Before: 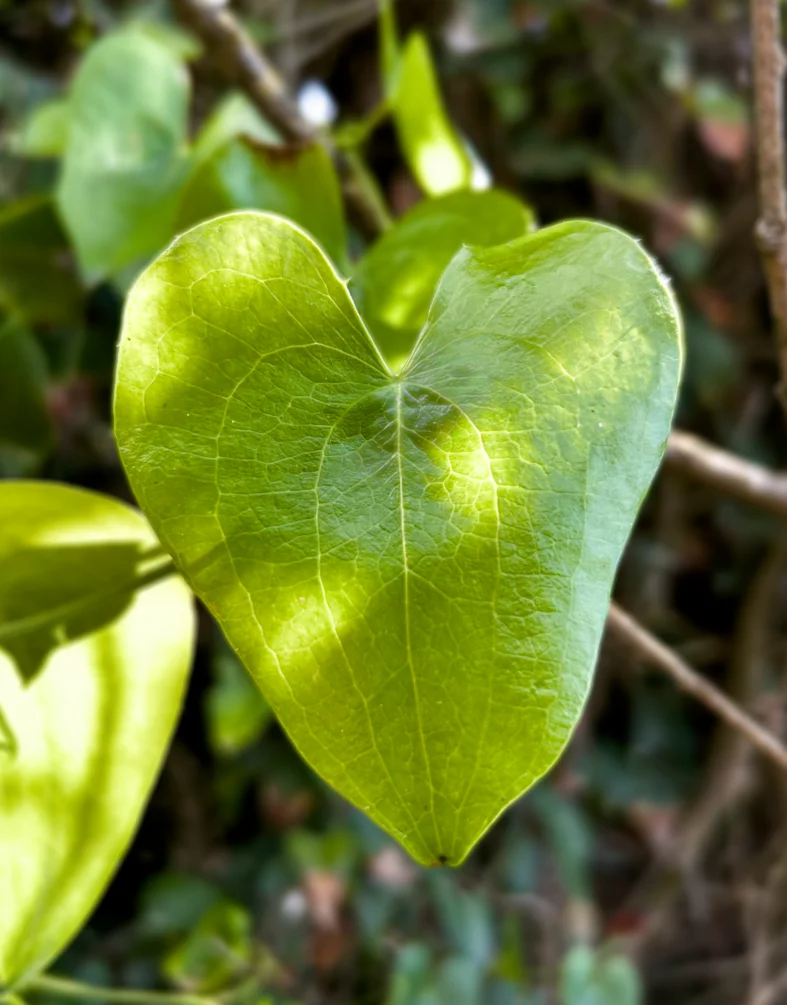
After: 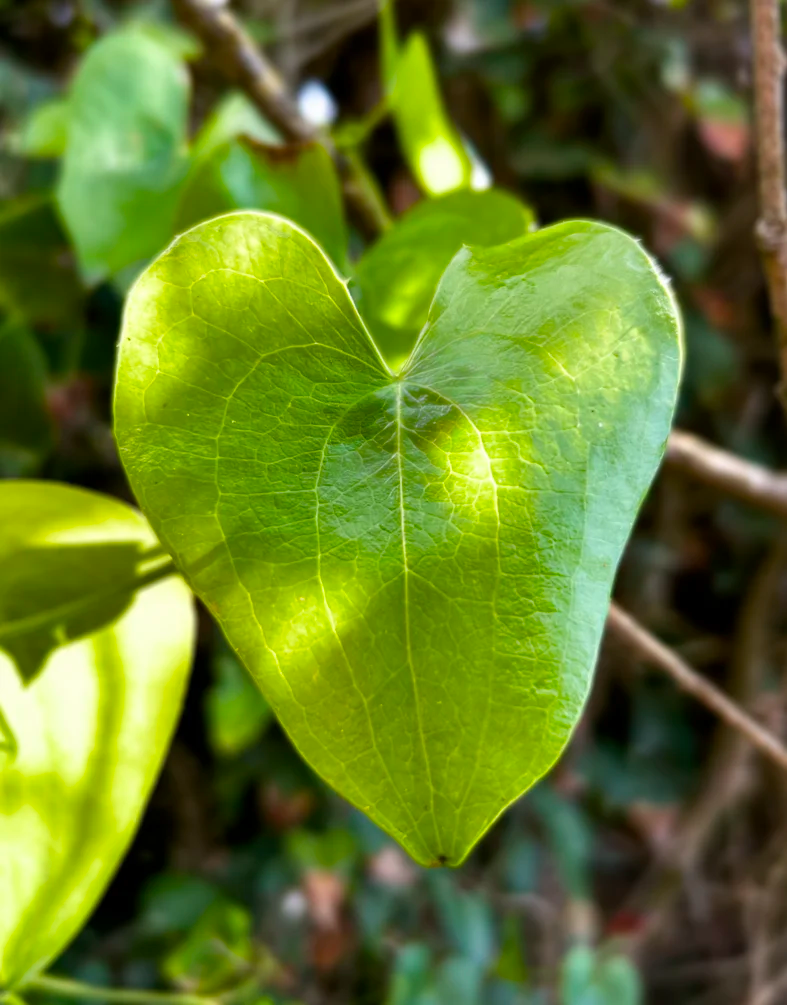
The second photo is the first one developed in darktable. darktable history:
contrast brightness saturation: contrast 0.04, saturation 0.065
